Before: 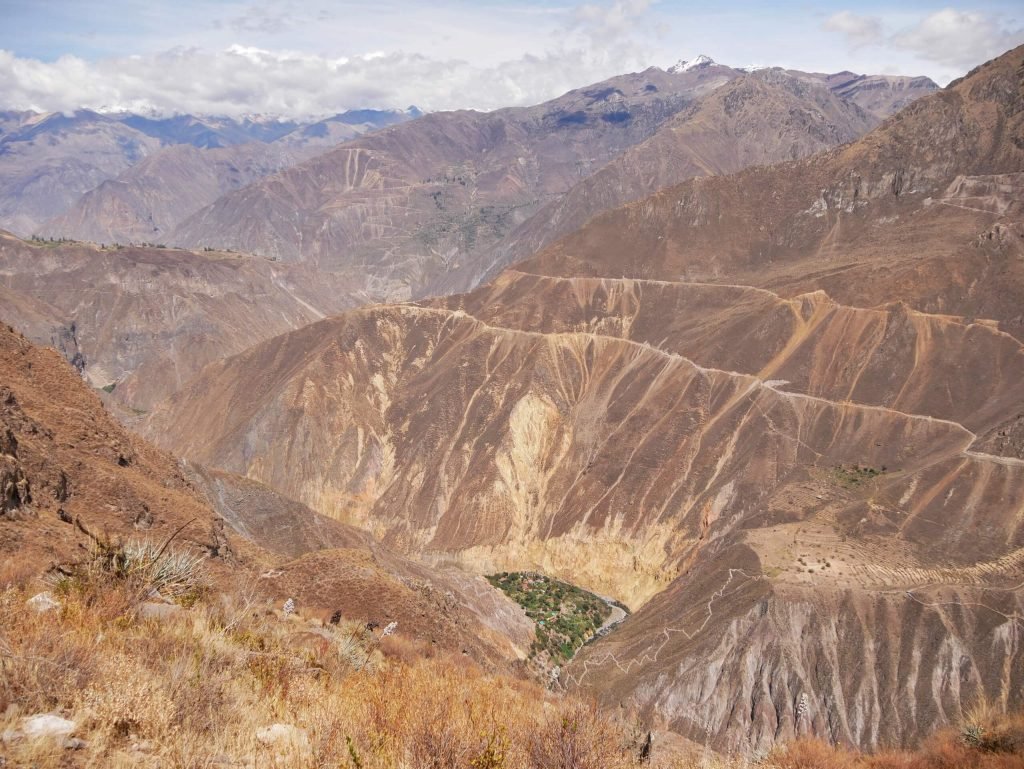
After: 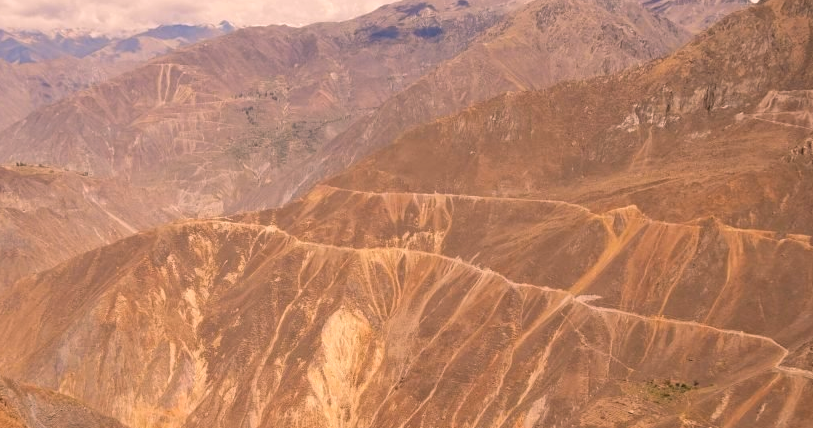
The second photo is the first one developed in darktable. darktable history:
crop: left 18.38%, top 11.092%, right 2.134%, bottom 33.217%
color balance rgb: shadows lift › luminance -5%, shadows lift › chroma 1.1%, shadows lift › hue 219°, power › luminance 10%, power › chroma 2.83%, power › hue 60°, highlights gain › chroma 4.52%, highlights gain › hue 33.33°, saturation formula JzAzBz (2021)
